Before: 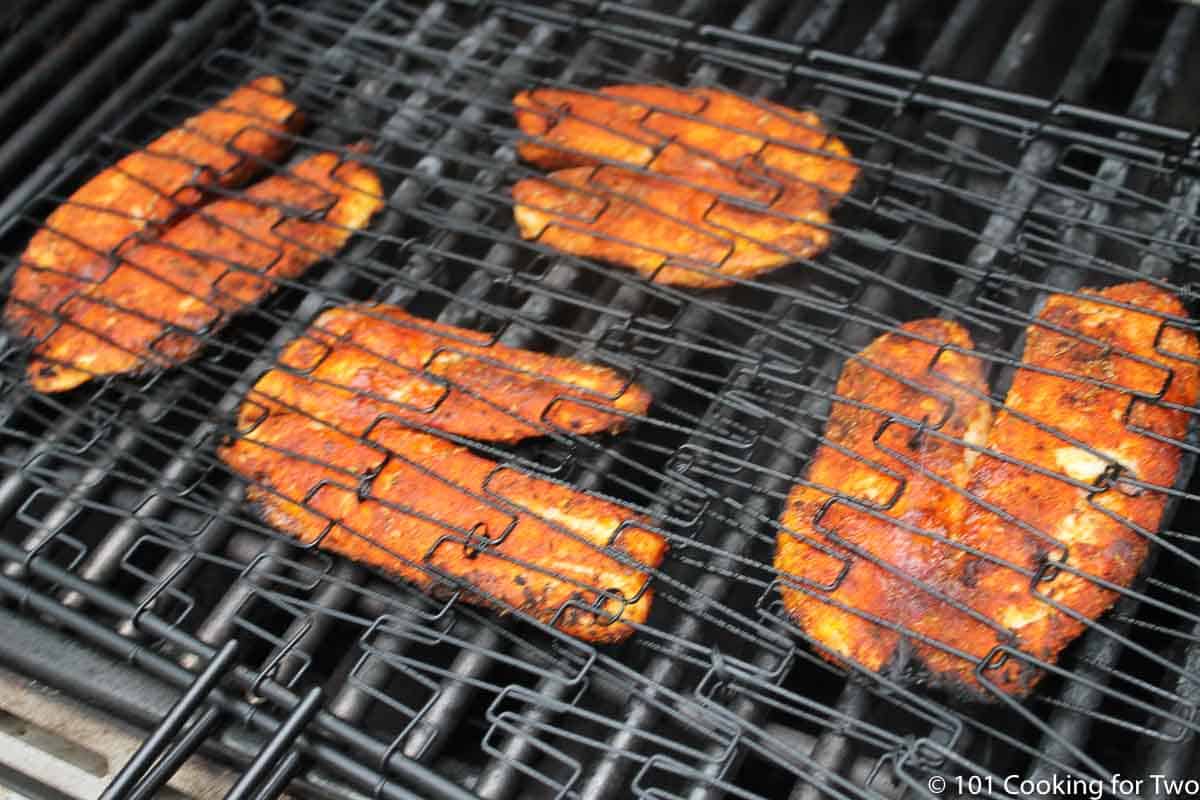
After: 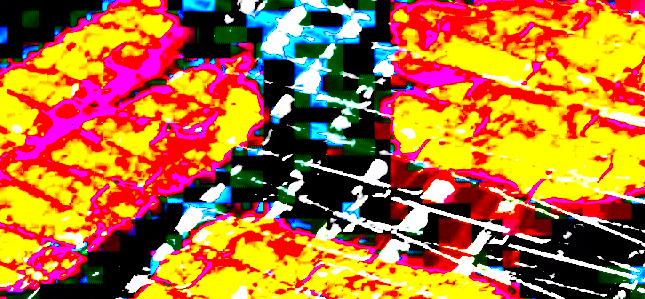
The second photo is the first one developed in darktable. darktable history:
exposure: black level correction 0.099, exposure 3.051 EV, compensate exposure bias true, compensate highlight preservation false
contrast brightness saturation: brightness 0.278
crop: left 10.131%, top 10.647%, right 36.062%, bottom 51.931%
